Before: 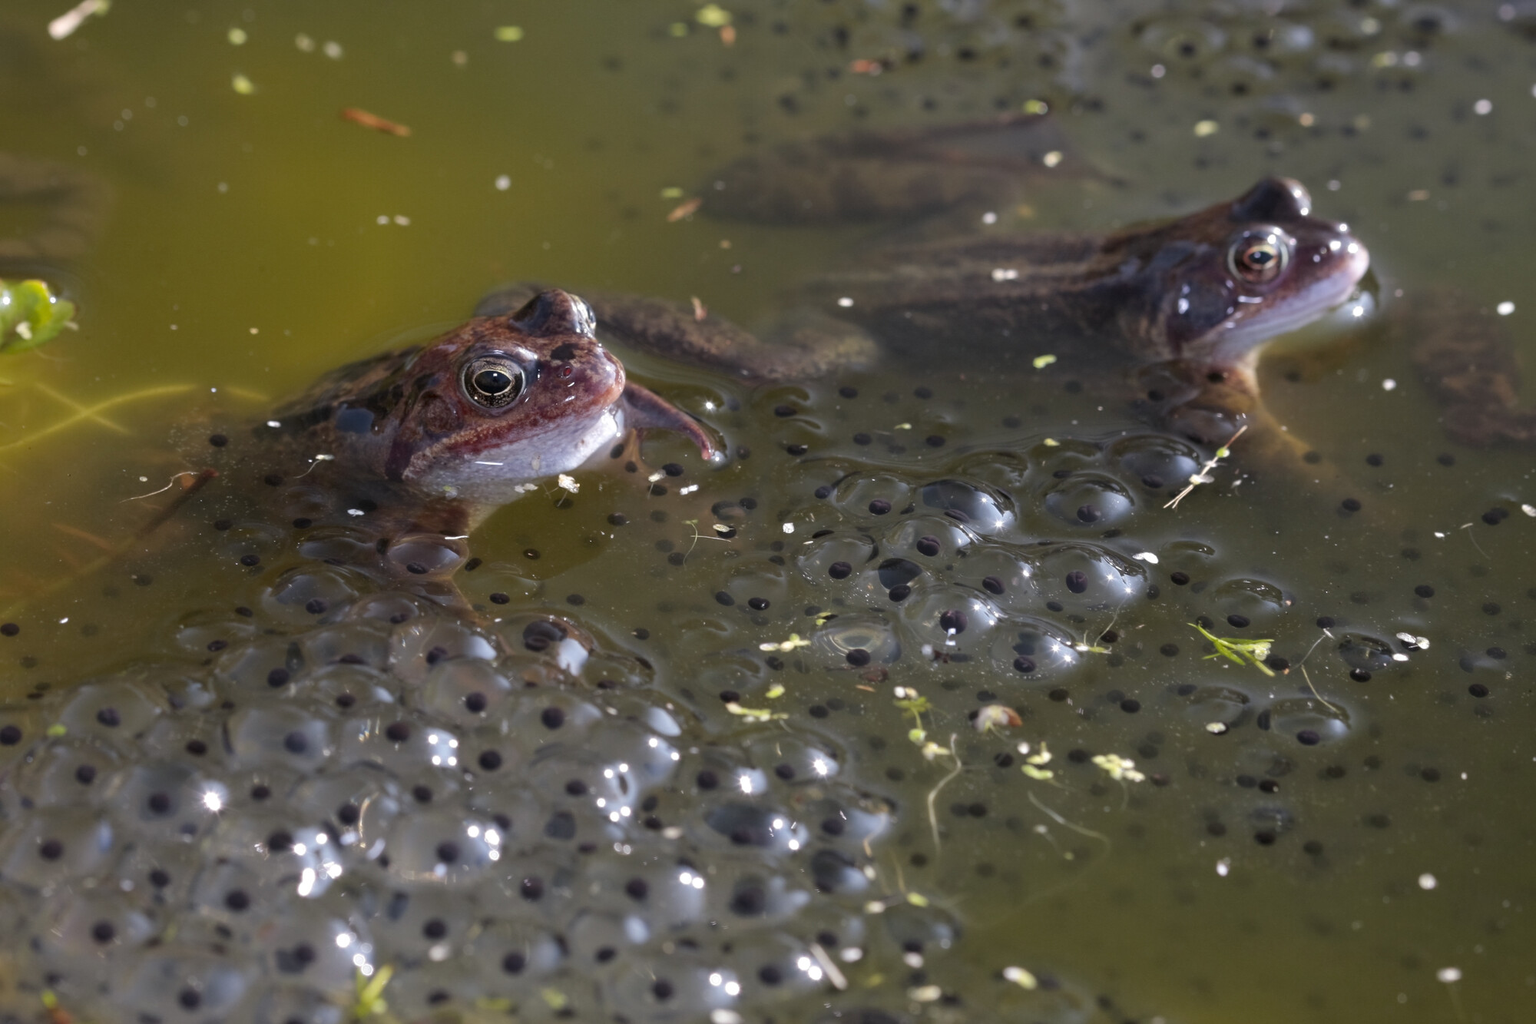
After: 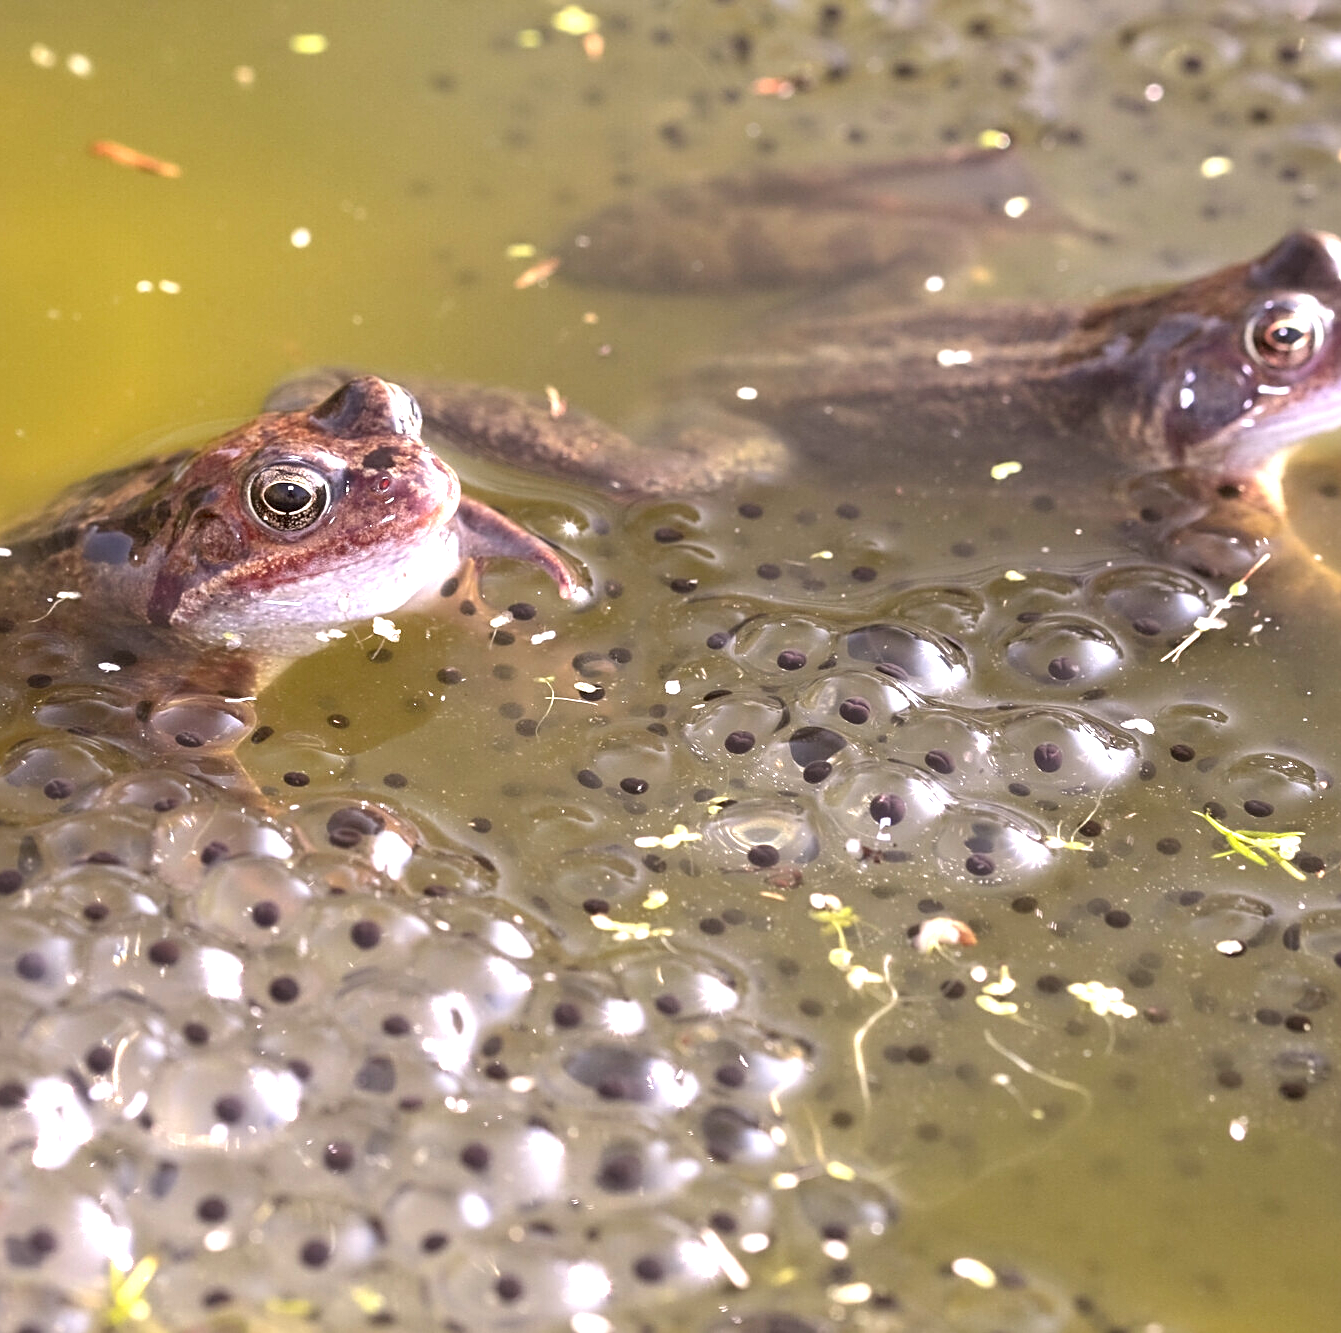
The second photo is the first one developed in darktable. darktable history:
exposure: black level correction 0, exposure 1.745 EV, compensate highlight preservation false
color correction: highlights a* 6.63, highlights b* 7.82, shadows a* 5.74, shadows b* 7.55, saturation 0.889
crop and rotate: left 17.718%, right 15.201%
sharpen: on, module defaults
